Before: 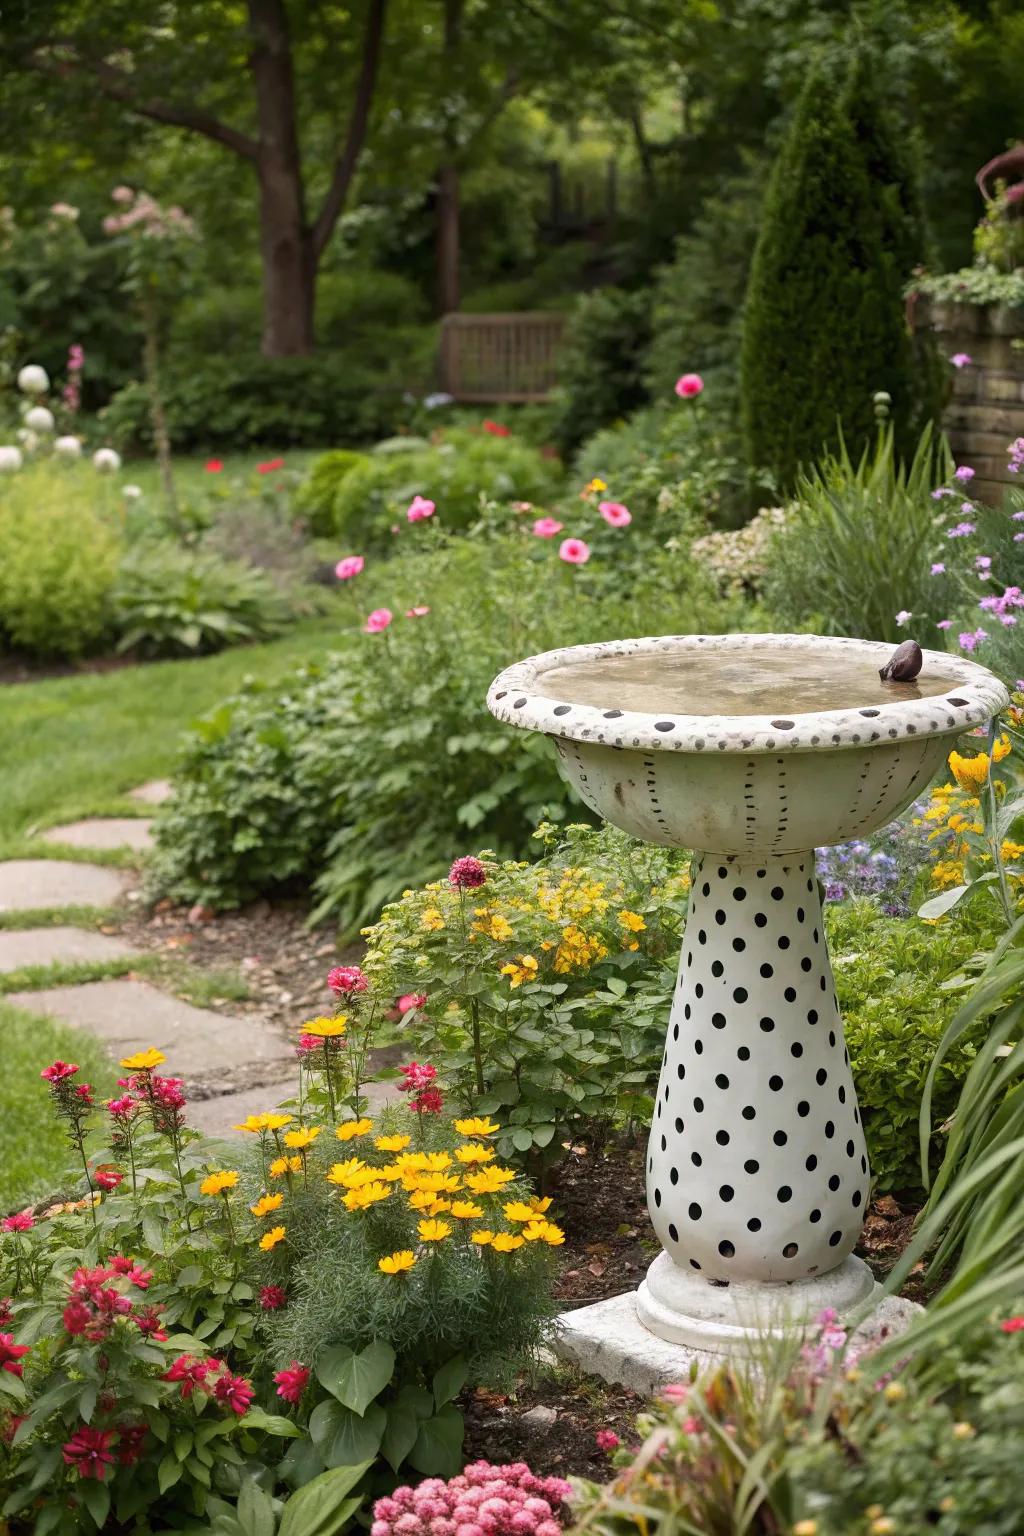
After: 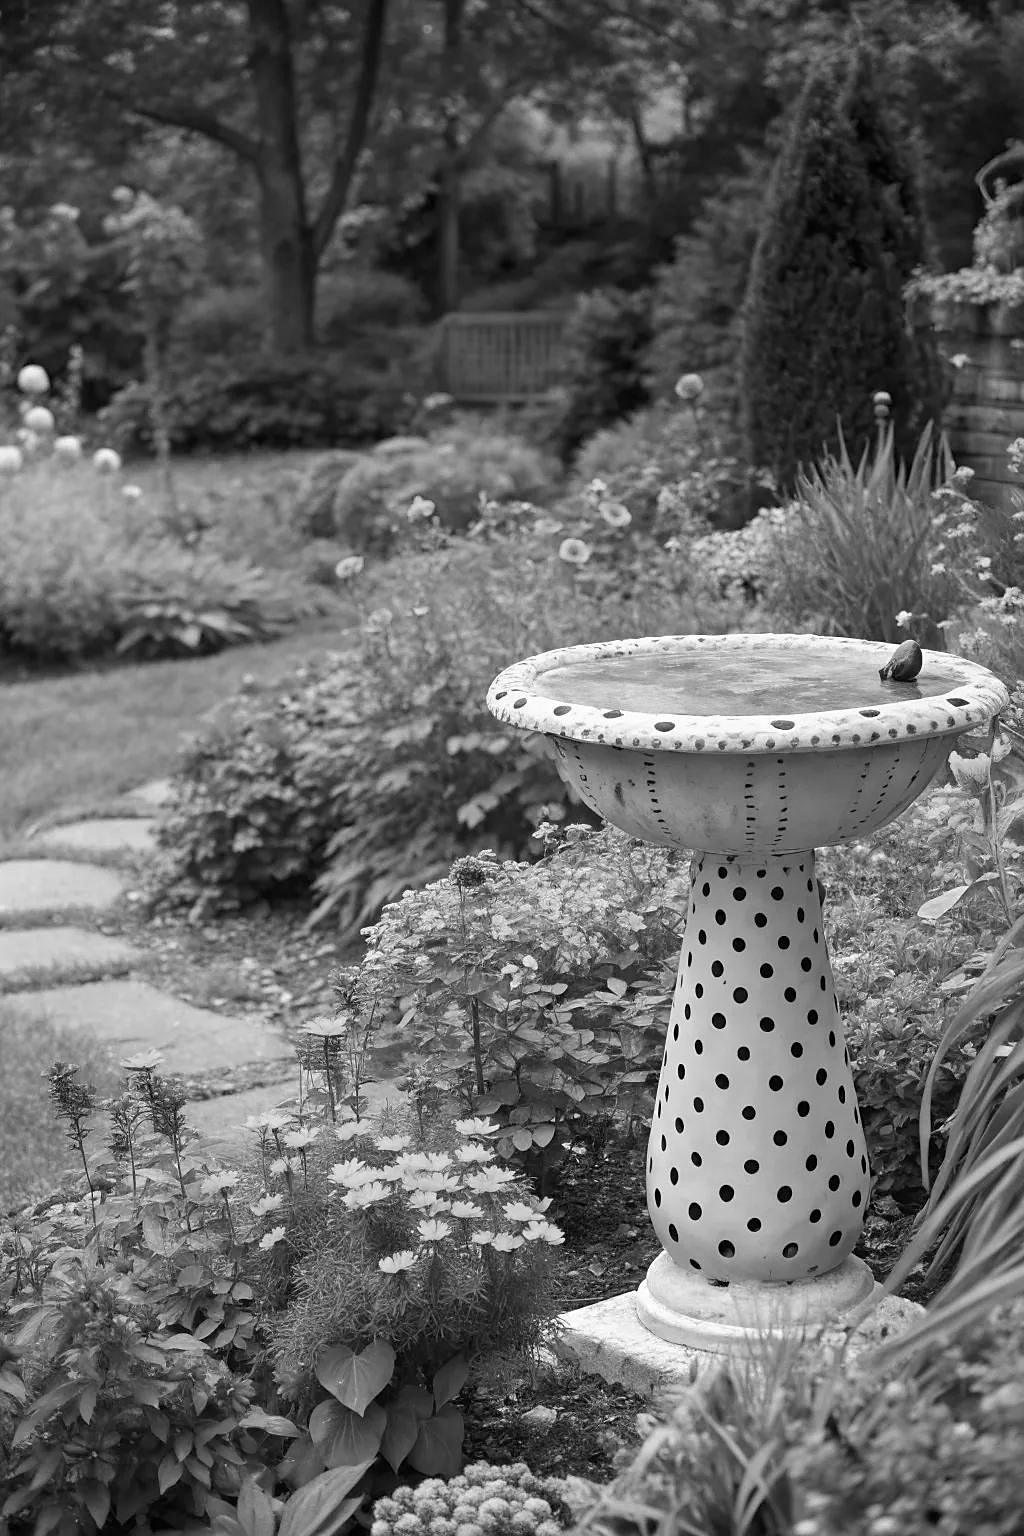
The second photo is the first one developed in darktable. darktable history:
sharpen: radius 1.458, amount 0.398, threshold 1.271
shadows and highlights: shadows 25, highlights -25
monochrome: on, module defaults
